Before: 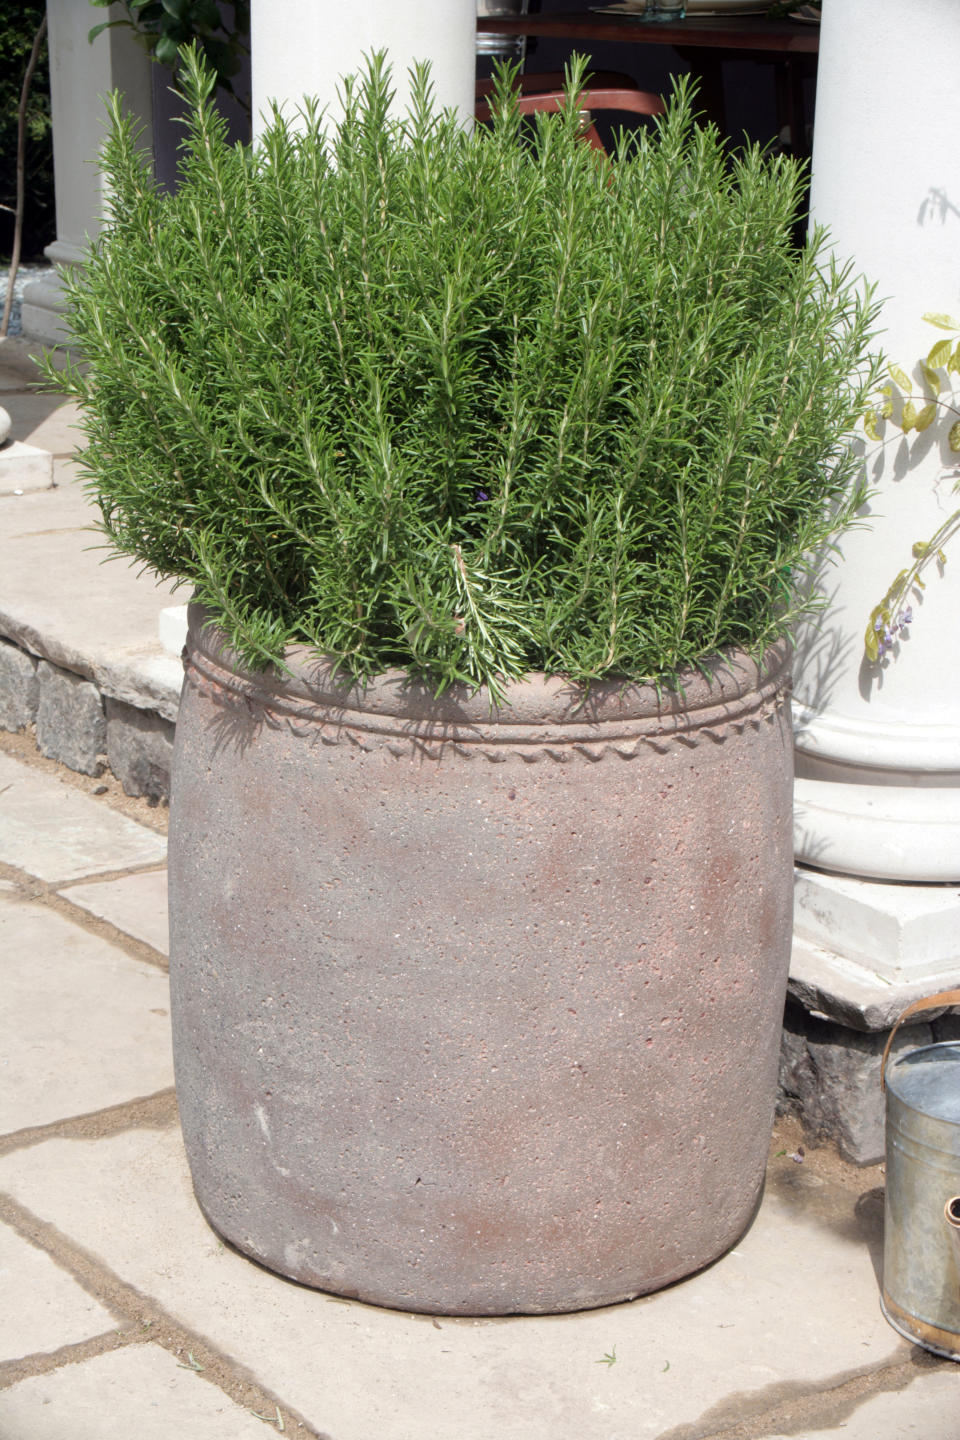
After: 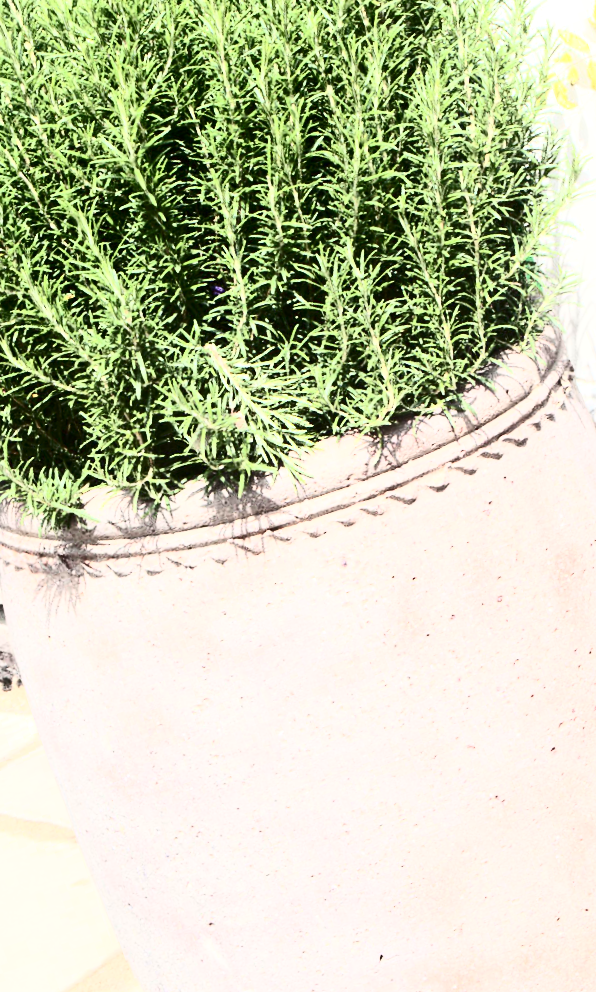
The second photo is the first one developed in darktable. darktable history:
contrast brightness saturation: contrast 0.938, brightness 0.202
crop and rotate: angle 19.05°, left 6.829%, right 4.089%, bottom 1.139%
exposure: exposure 0.608 EV, compensate highlight preservation false
